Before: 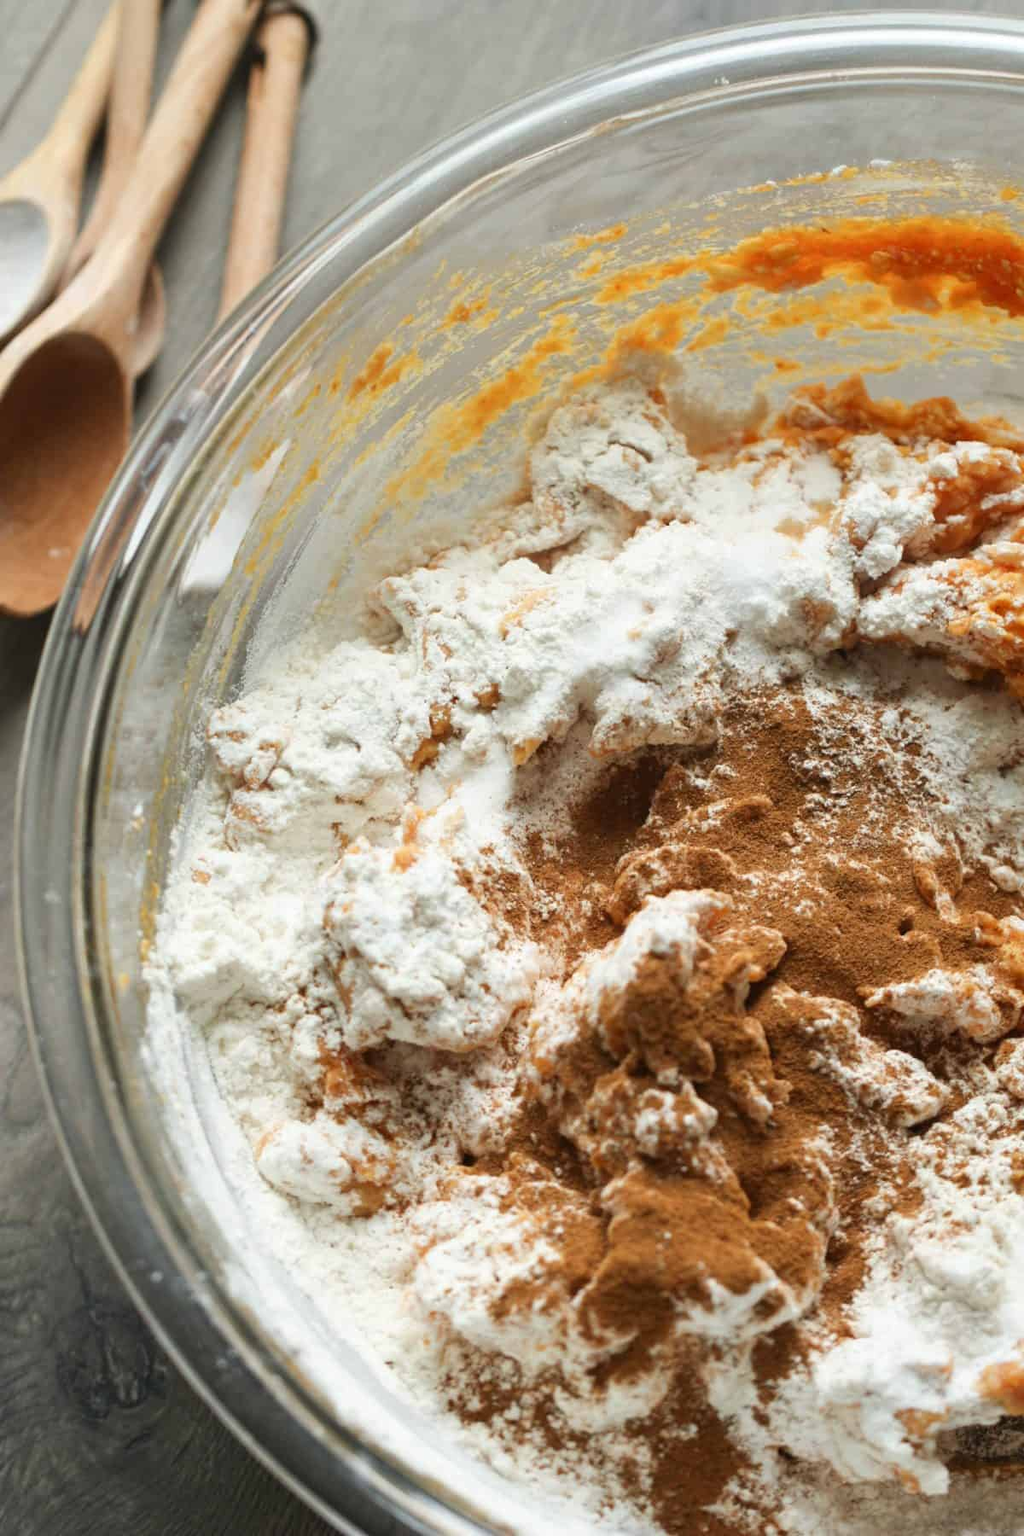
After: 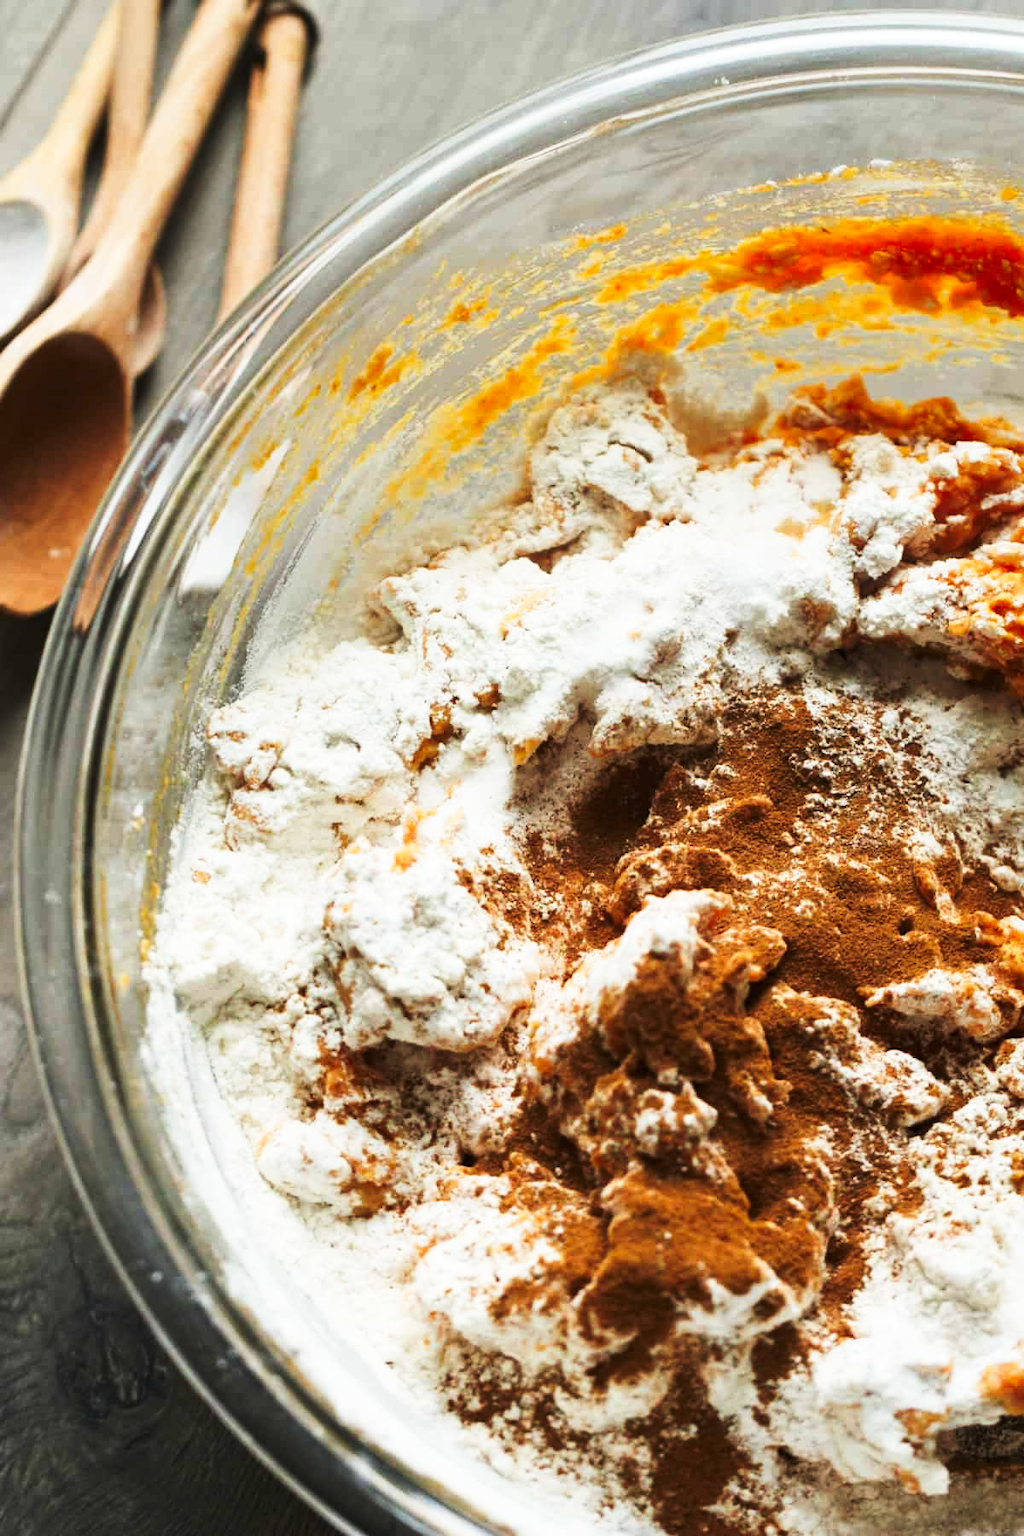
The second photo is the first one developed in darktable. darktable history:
tone curve: curves: ch0 [(0, 0) (0.004, 0.001) (0.133, 0.078) (0.325, 0.241) (0.832, 0.917) (1, 1)], preserve colors none
